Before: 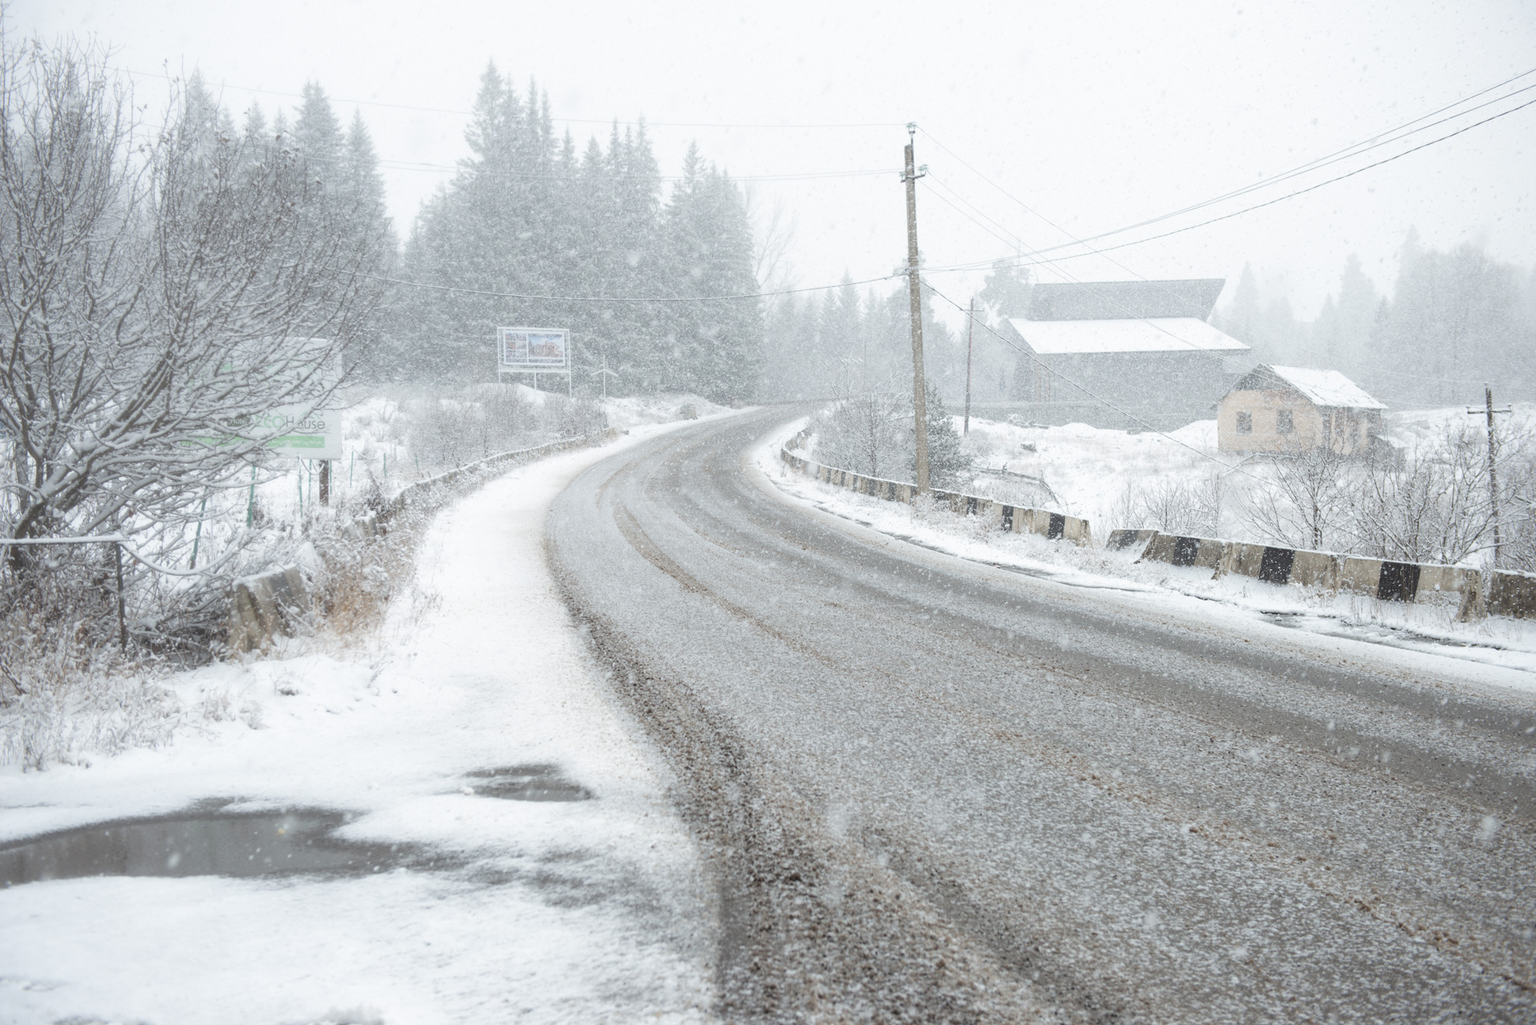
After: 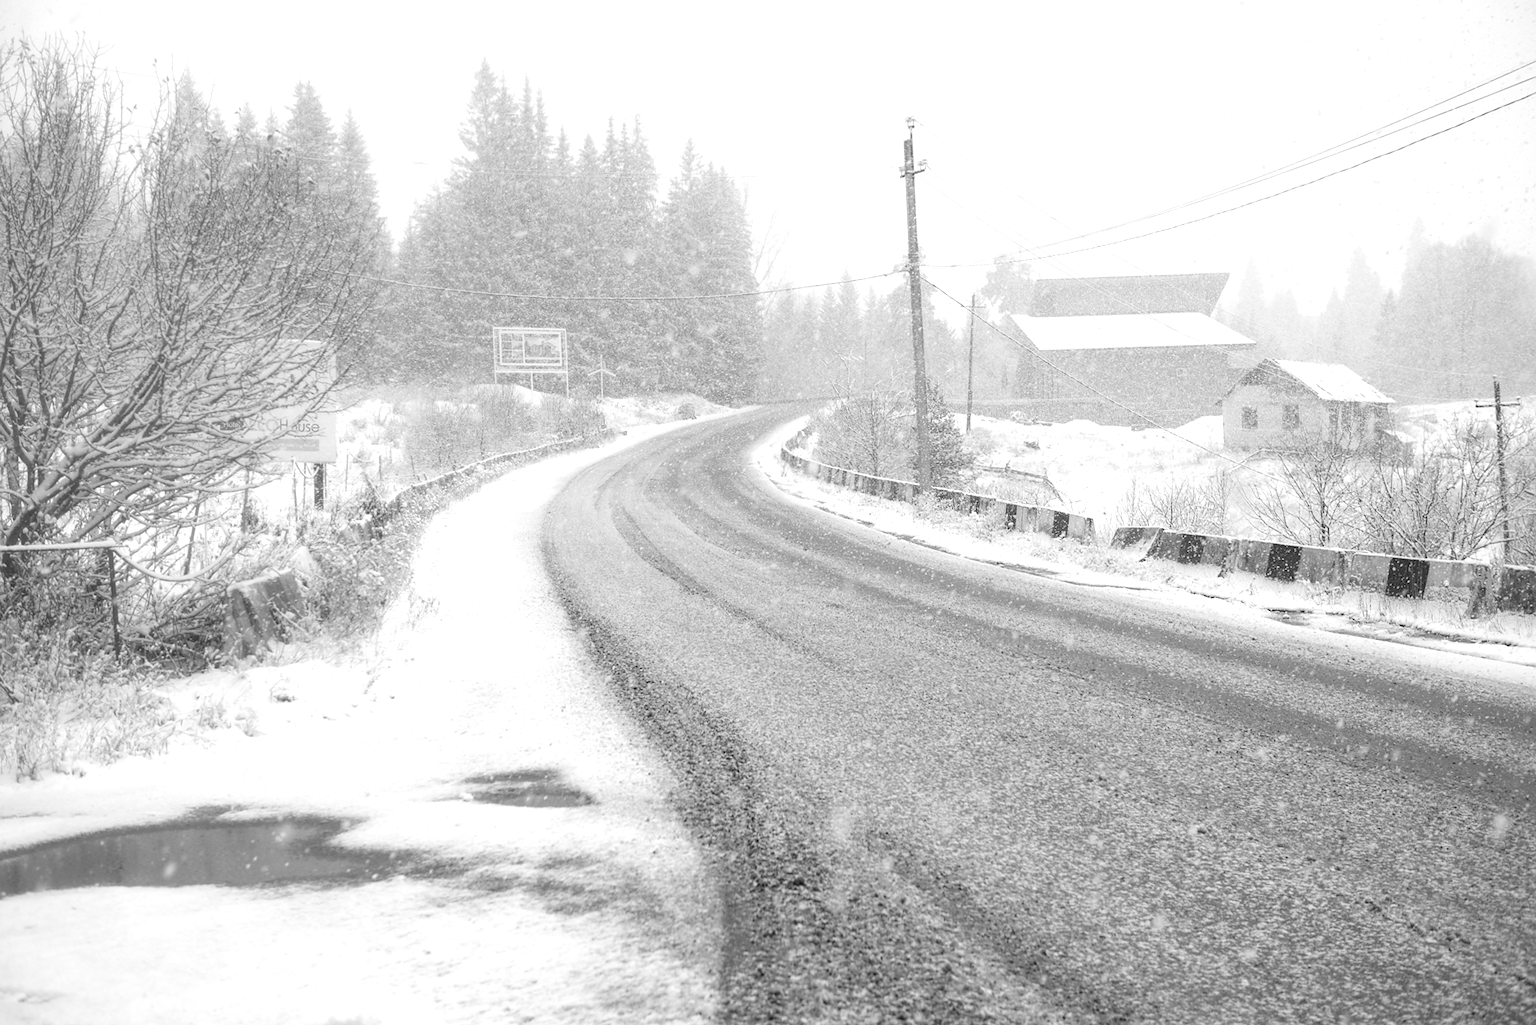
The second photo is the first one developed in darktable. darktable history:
sharpen: radius 1, threshold 1
local contrast: highlights 100%, shadows 100%, detail 120%, midtone range 0.2
monochrome: on, module defaults
exposure: exposure 0.2 EV, compensate highlight preservation false
rotate and perspective: rotation -0.45°, automatic cropping original format, crop left 0.008, crop right 0.992, crop top 0.012, crop bottom 0.988
